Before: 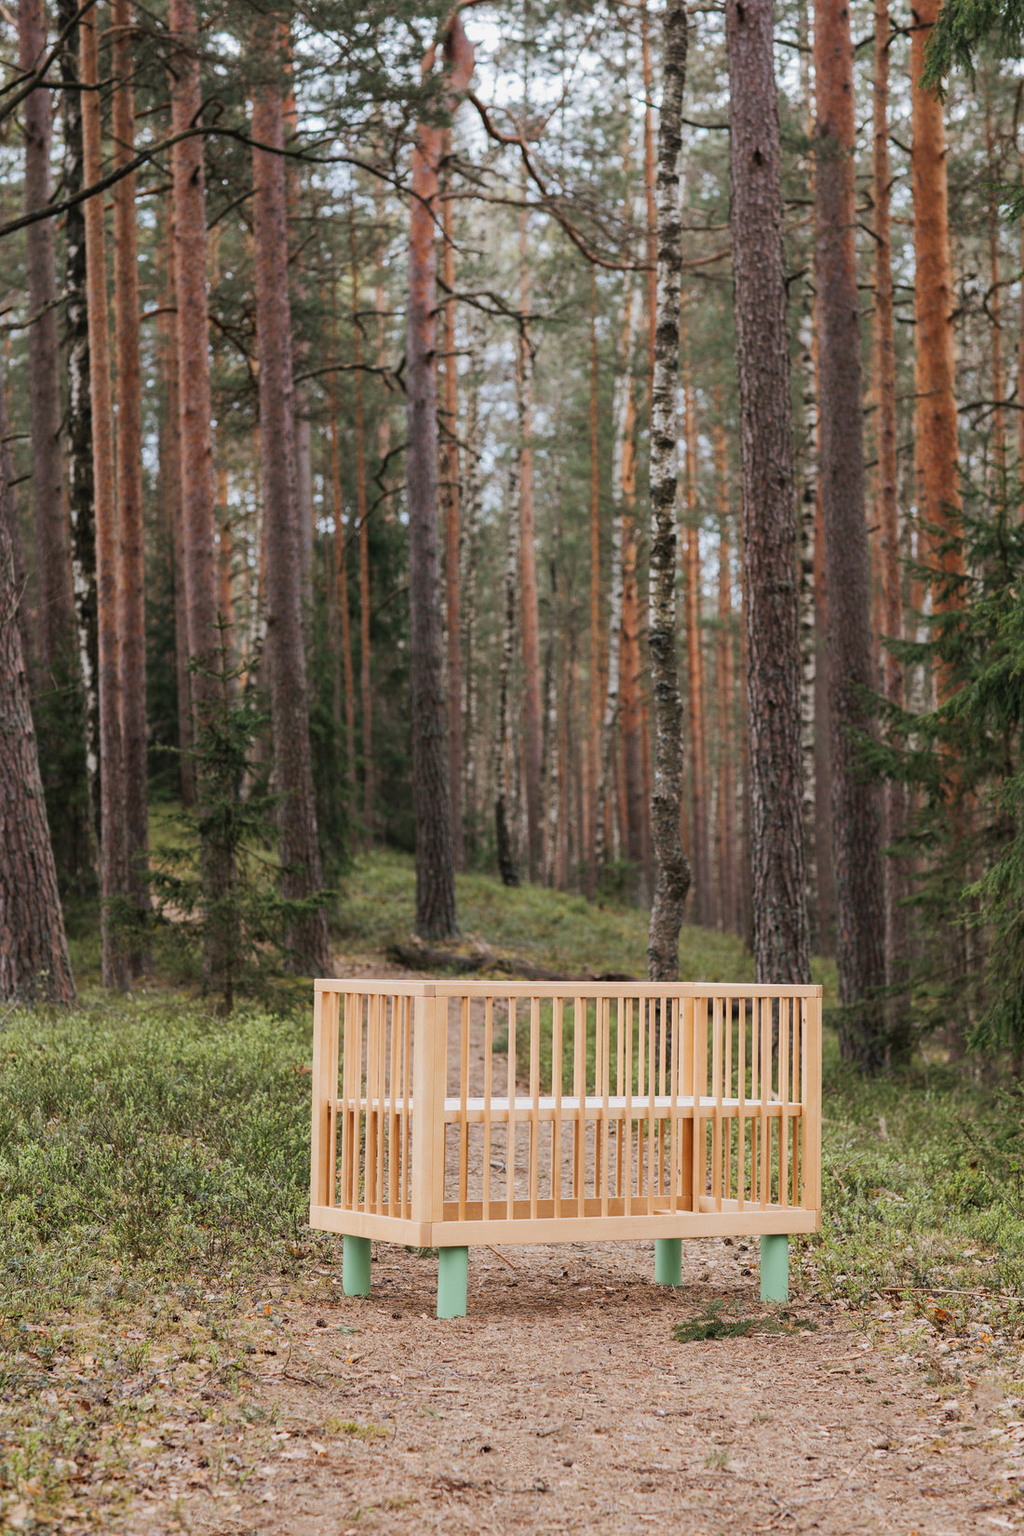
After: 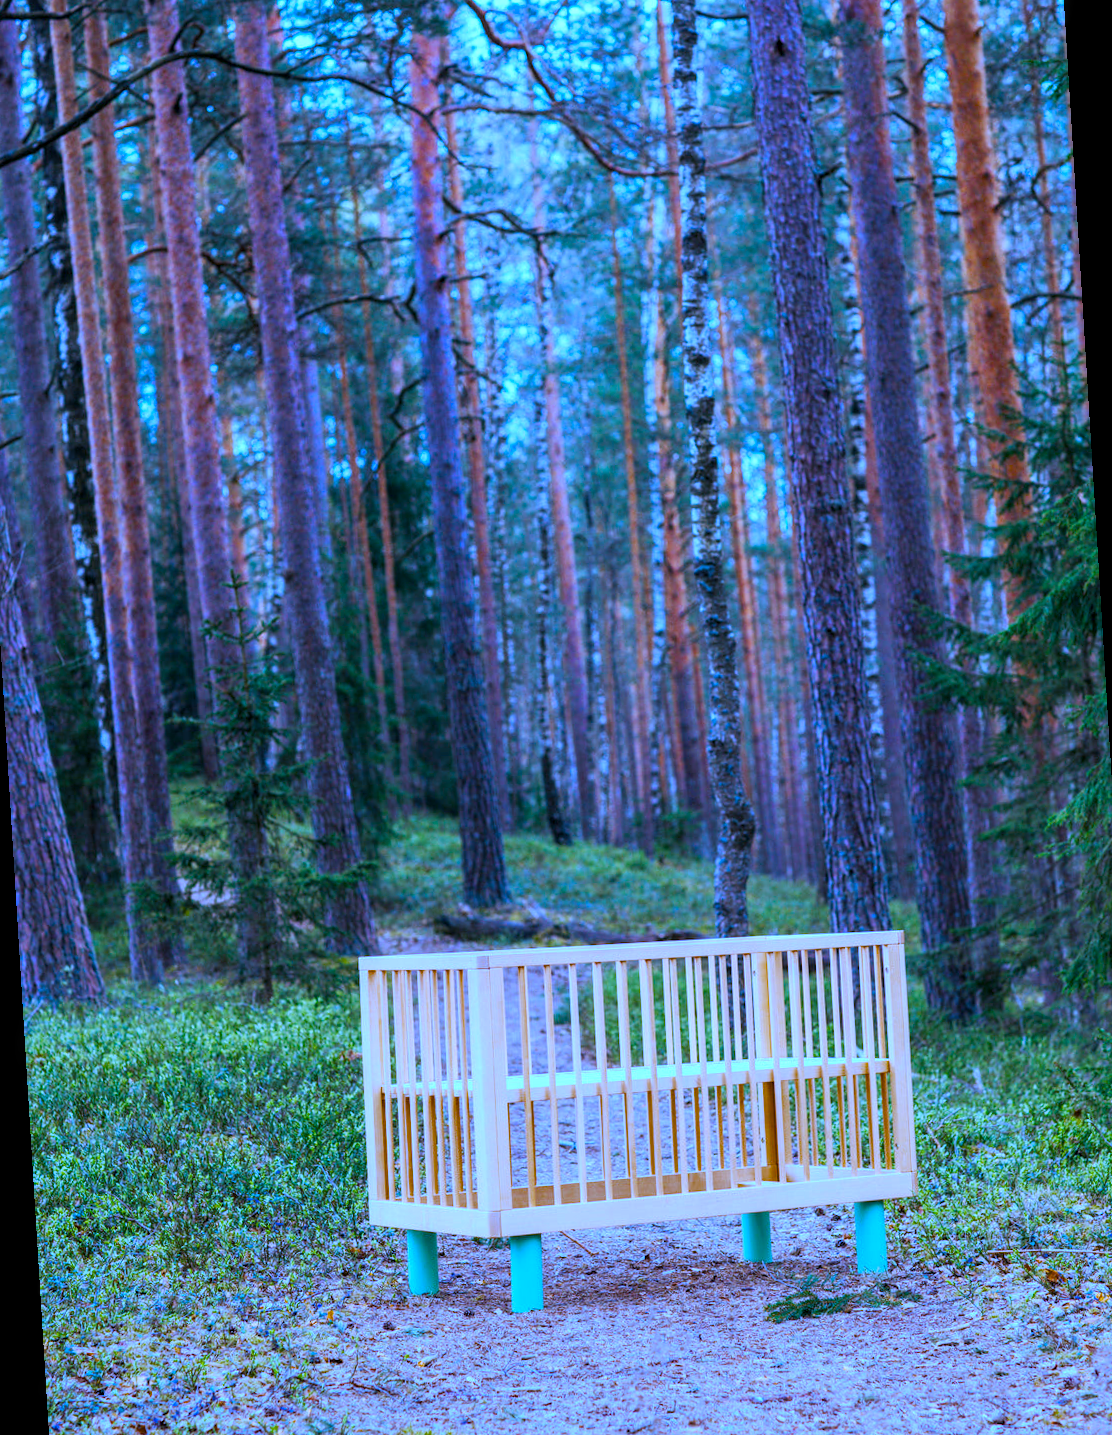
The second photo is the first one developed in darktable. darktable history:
rotate and perspective: rotation -3.52°, crop left 0.036, crop right 0.964, crop top 0.081, crop bottom 0.919
local contrast: on, module defaults
white balance: red 0.766, blue 1.537
color balance rgb: linear chroma grading › shadows 10%, linear chroma grading › highlights 10%, linear chroma grading › global chroma 15%, linear chroma grading › mid-tones 15%, perceptual saturation grading › global saturation 40%, perceptual saturation grading › highlights -25%, perceptual saturation grading › mid-tones 35%, perceptual saturation grading › shadows 35%, perceptual brilliance grading › global brilliance 11.29%, global vibrance 11.29%
